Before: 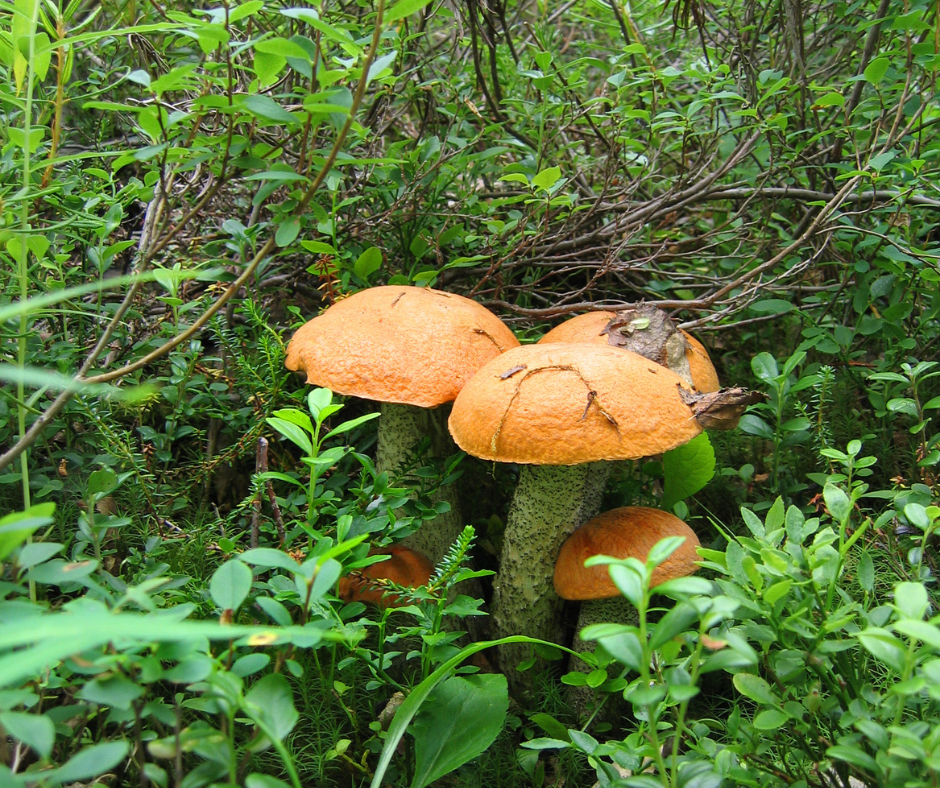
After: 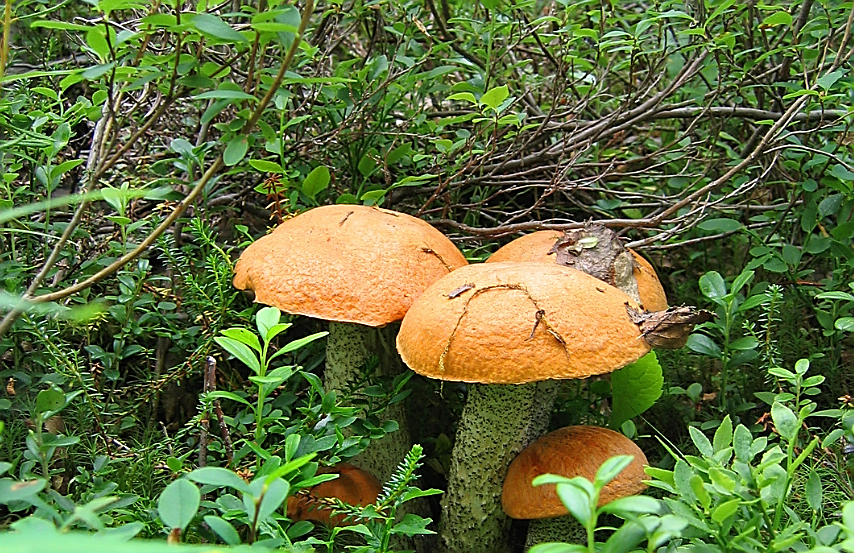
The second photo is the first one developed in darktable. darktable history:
sharpen: radius 1.4, amount 1.25, threshold 0.7
crop: left 5.596%, top 10.314%, right 3.534%, bottom 19.395%
